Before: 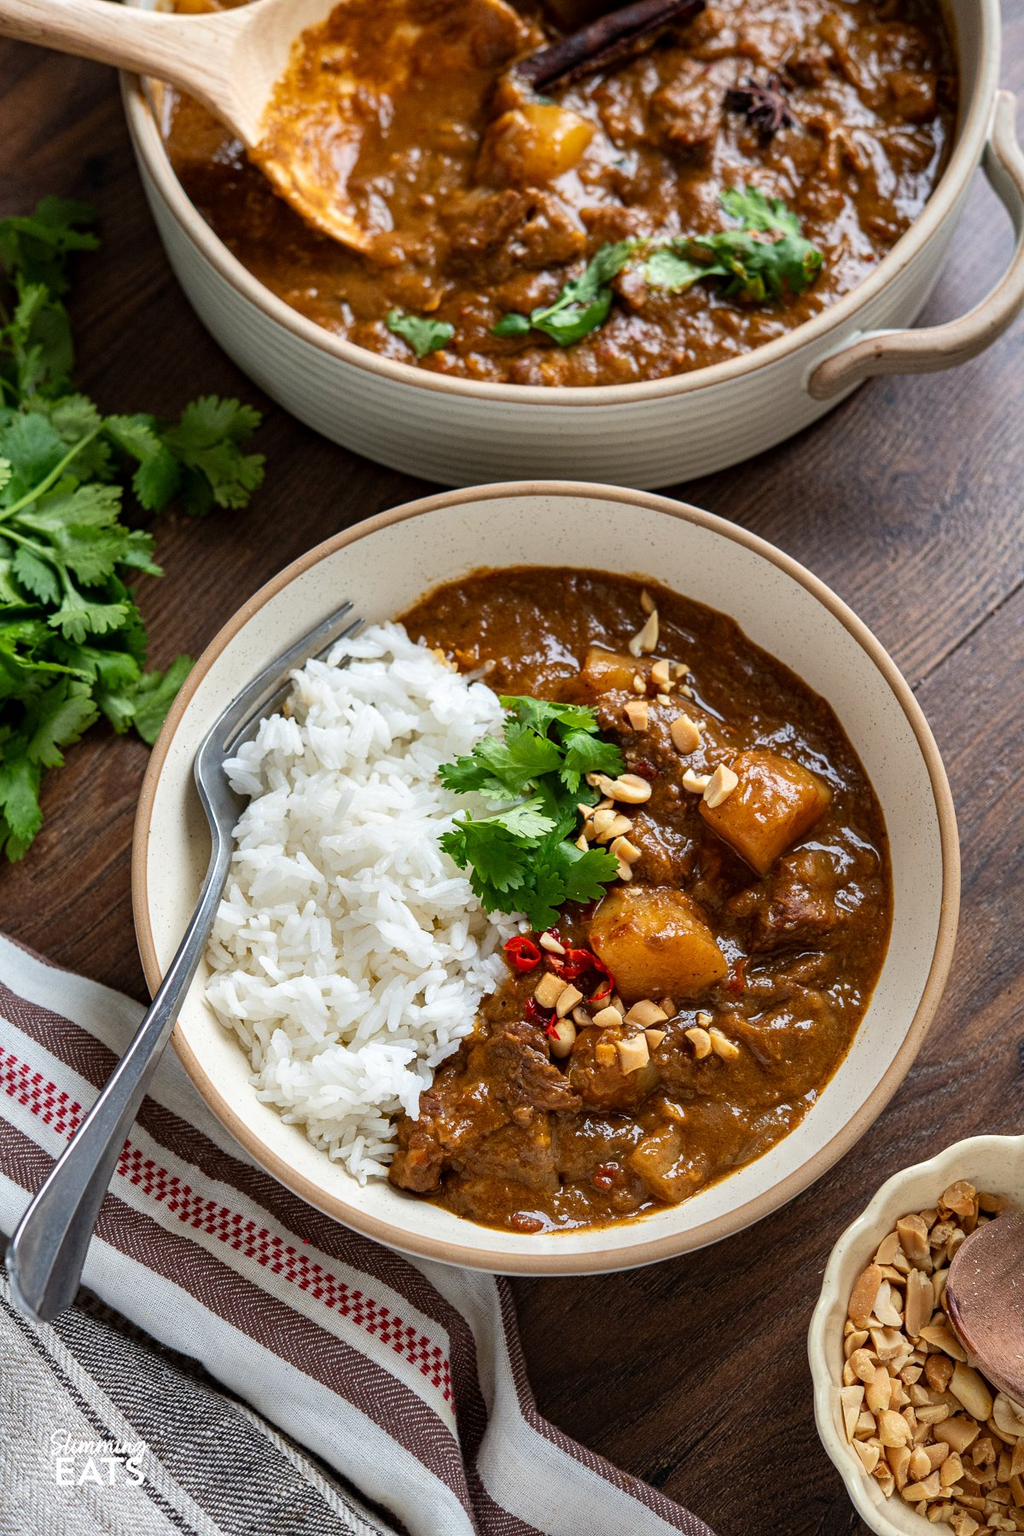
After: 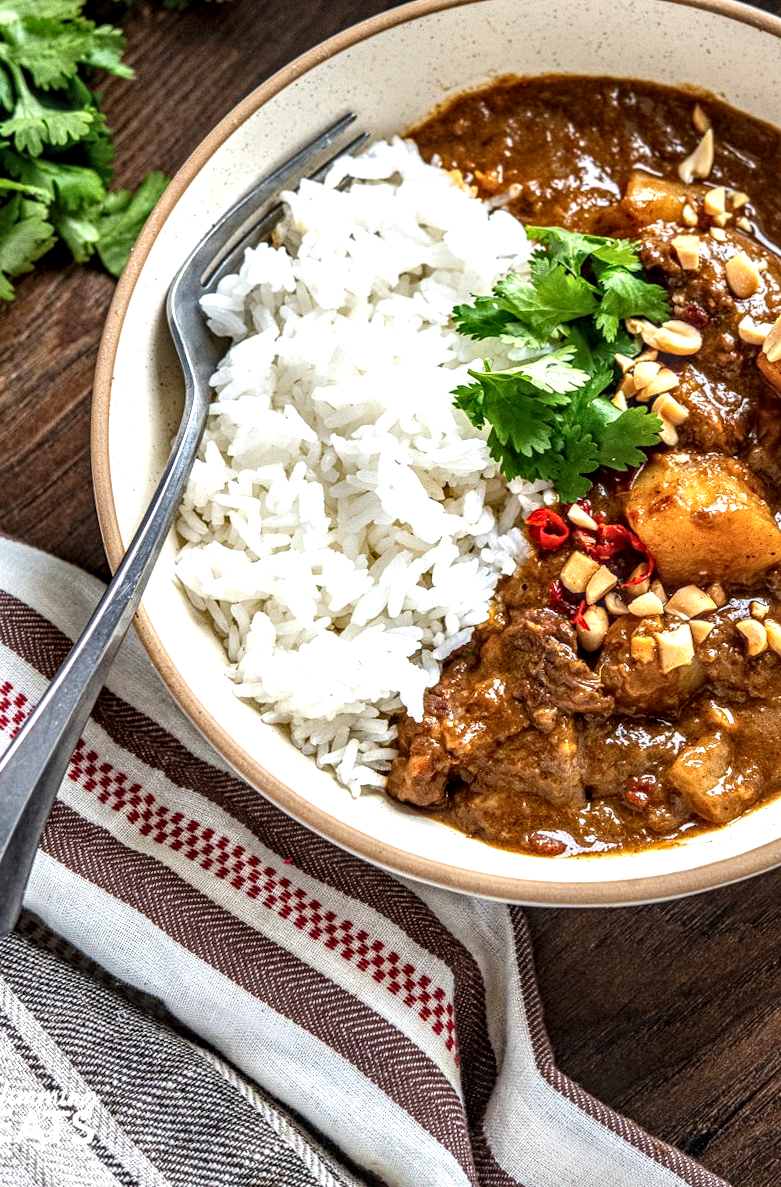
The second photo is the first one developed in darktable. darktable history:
exposure: black level correction -0.001, exposure 0.546 EV, compensate highlight preservation false
local contrast: highlights 5%, shadows 7%, detail 182%
crop and rotate: angle -0.997°, left 3.936%, top 32.308%, right 29.223%
